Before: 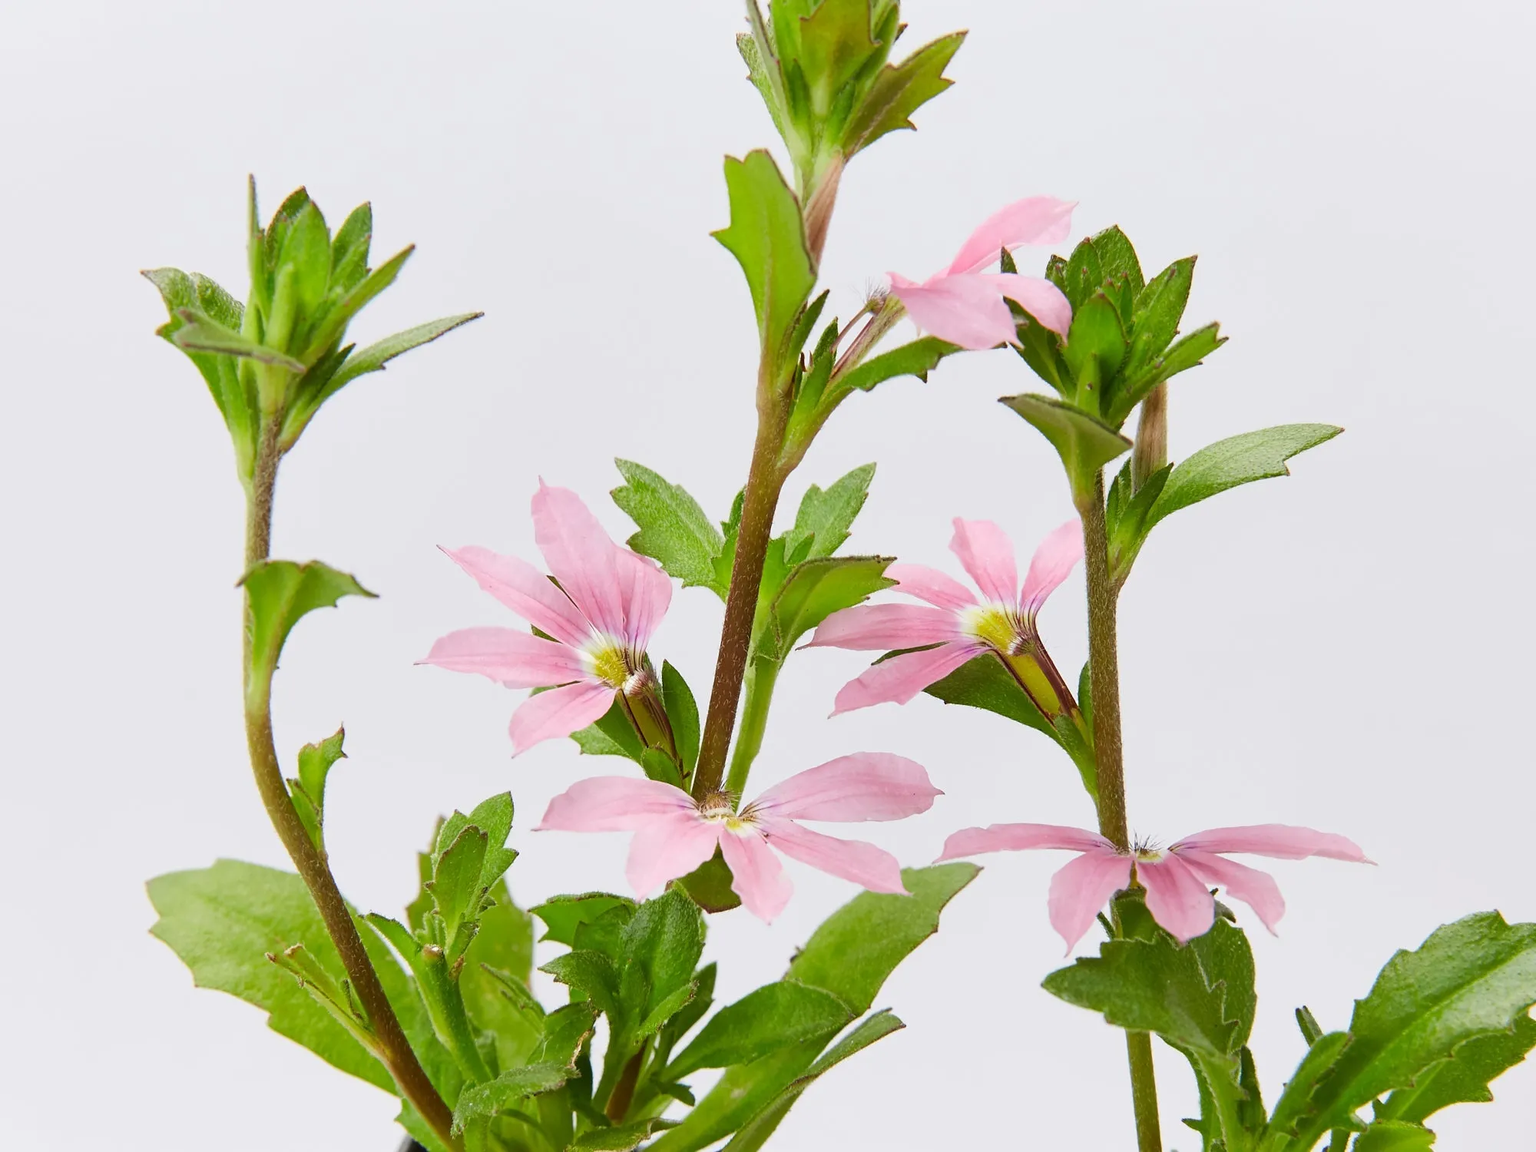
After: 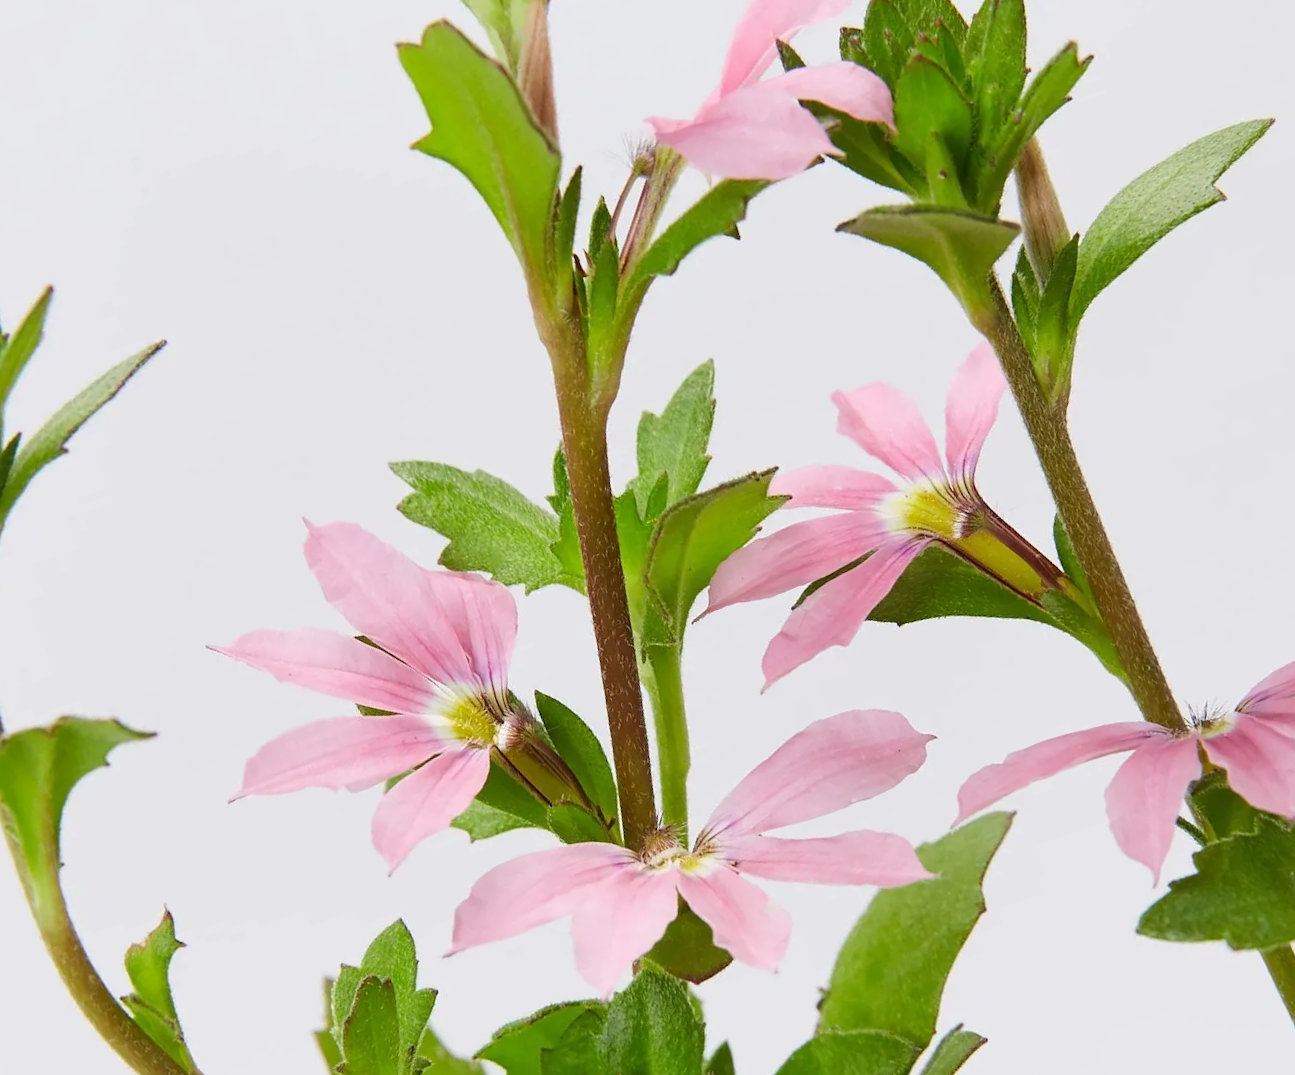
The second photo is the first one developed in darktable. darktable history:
crop and rotate: angle 18.99°, left 6.784%, right 3.872%, bottom 1.085%
